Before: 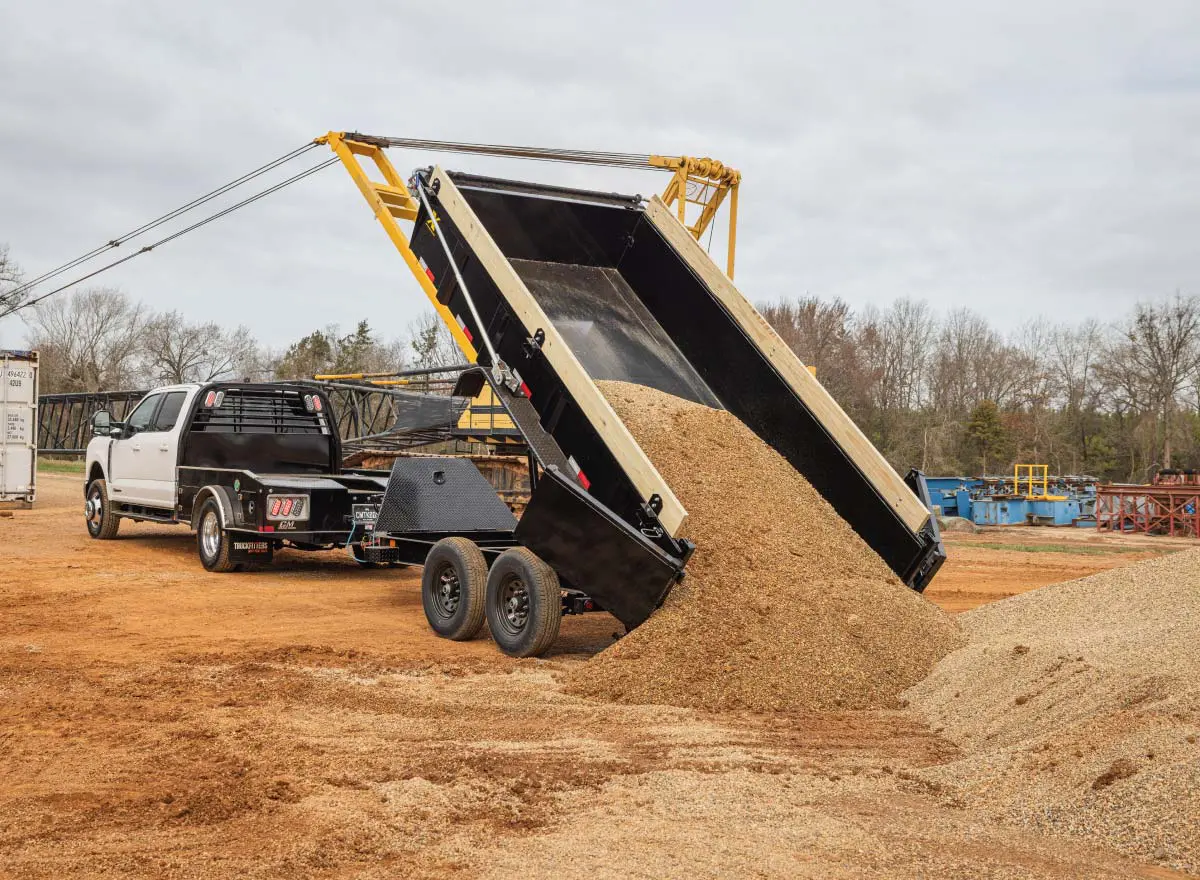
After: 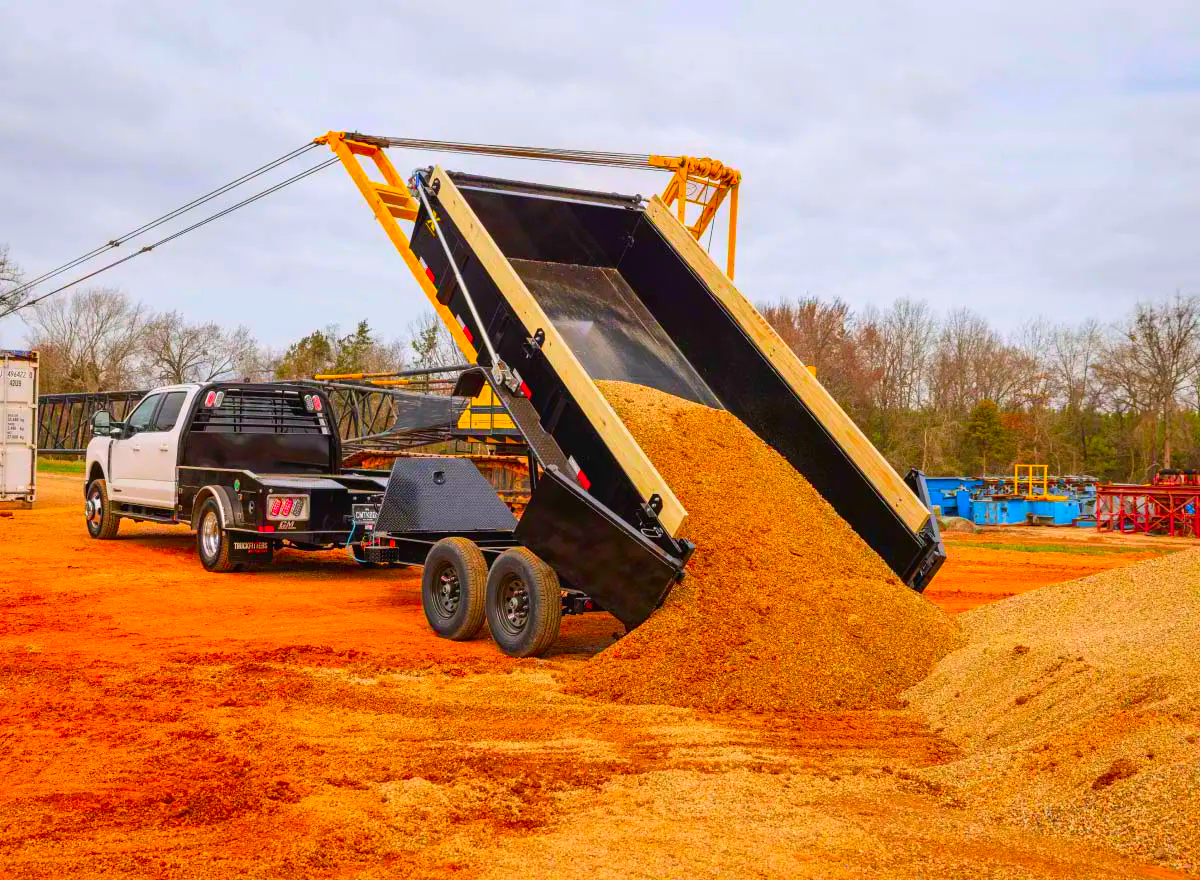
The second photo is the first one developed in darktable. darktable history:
color correction: highlights a* 1.62, highlights b* -1.88, saturation 2.53
